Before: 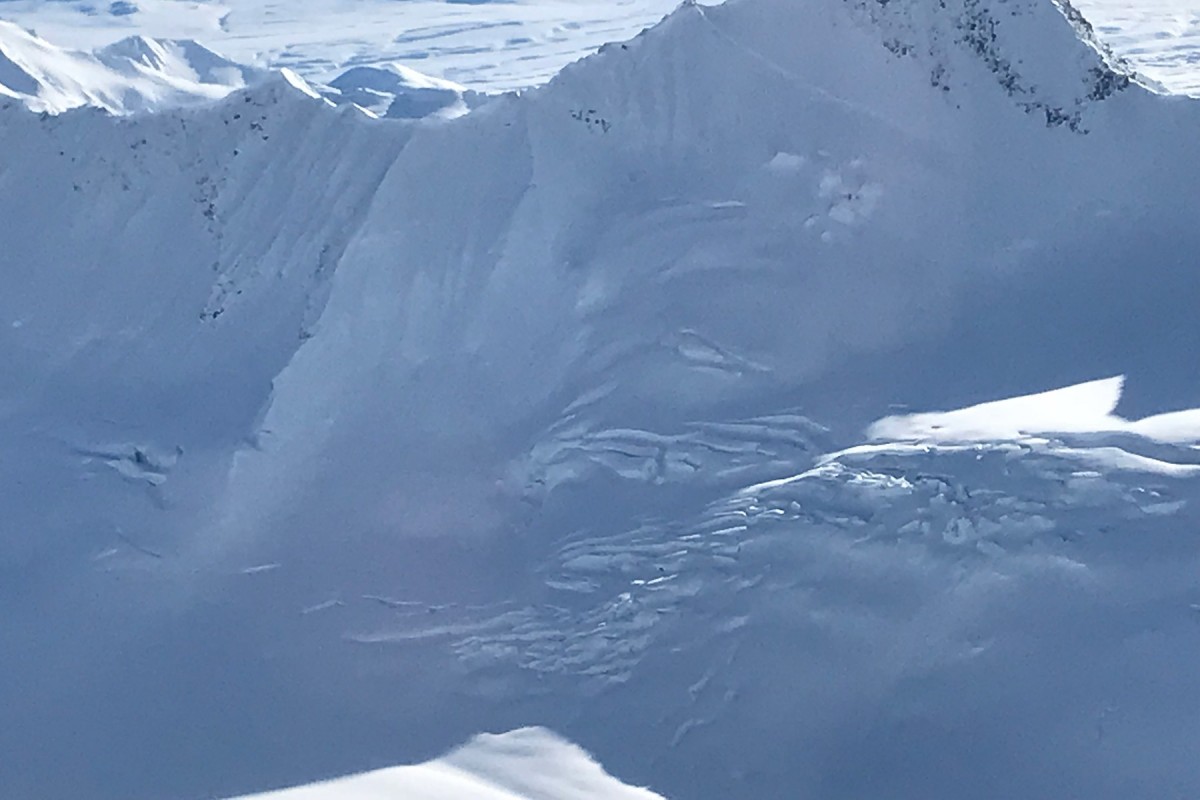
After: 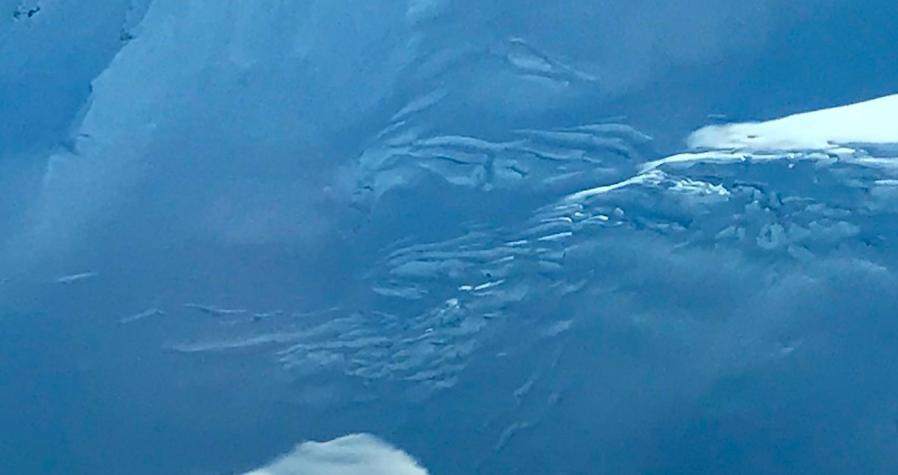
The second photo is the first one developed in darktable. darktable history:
rotate and perspective: rotation 0.679°, lens shift (horizontal) 0.136, crop left 0.009, crop right 0.991, crop top 0.078, crop bottom 0.95
white balance: red 0.988, blue 1.017
crop and rotate: left 17.299%, top 35.115%, right 7.015%, bottom 1.024%
color balance: contrast -0.5%
graduated density: rotation -180°, offset 24.95
color correction: highlights a* -7.33, highlights b* 1.26, shadows a* -3.55, saturation 1.4
